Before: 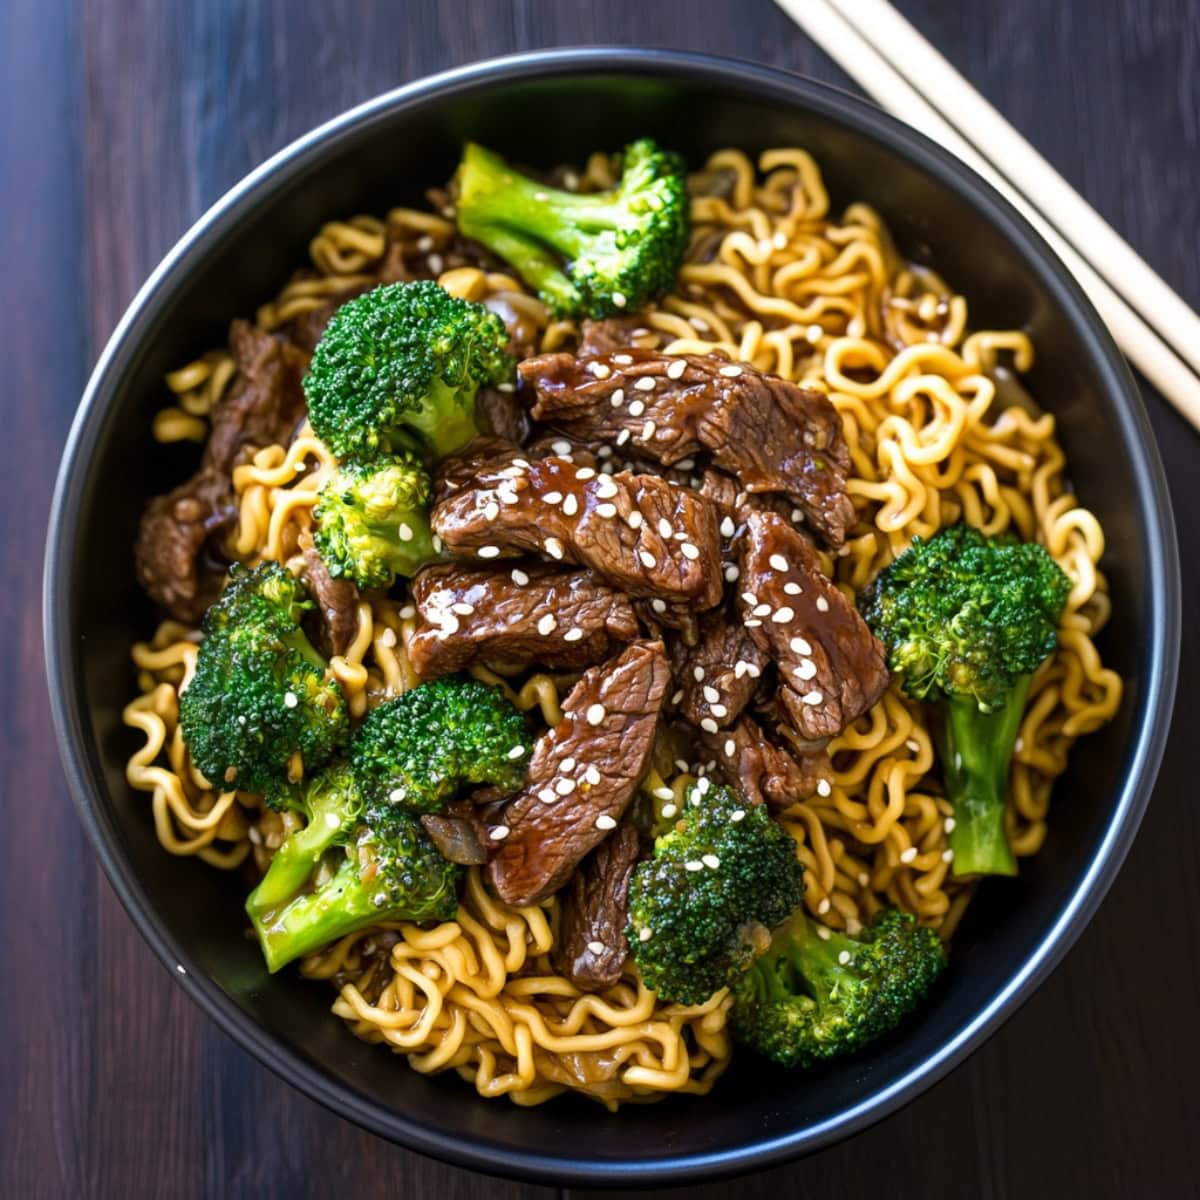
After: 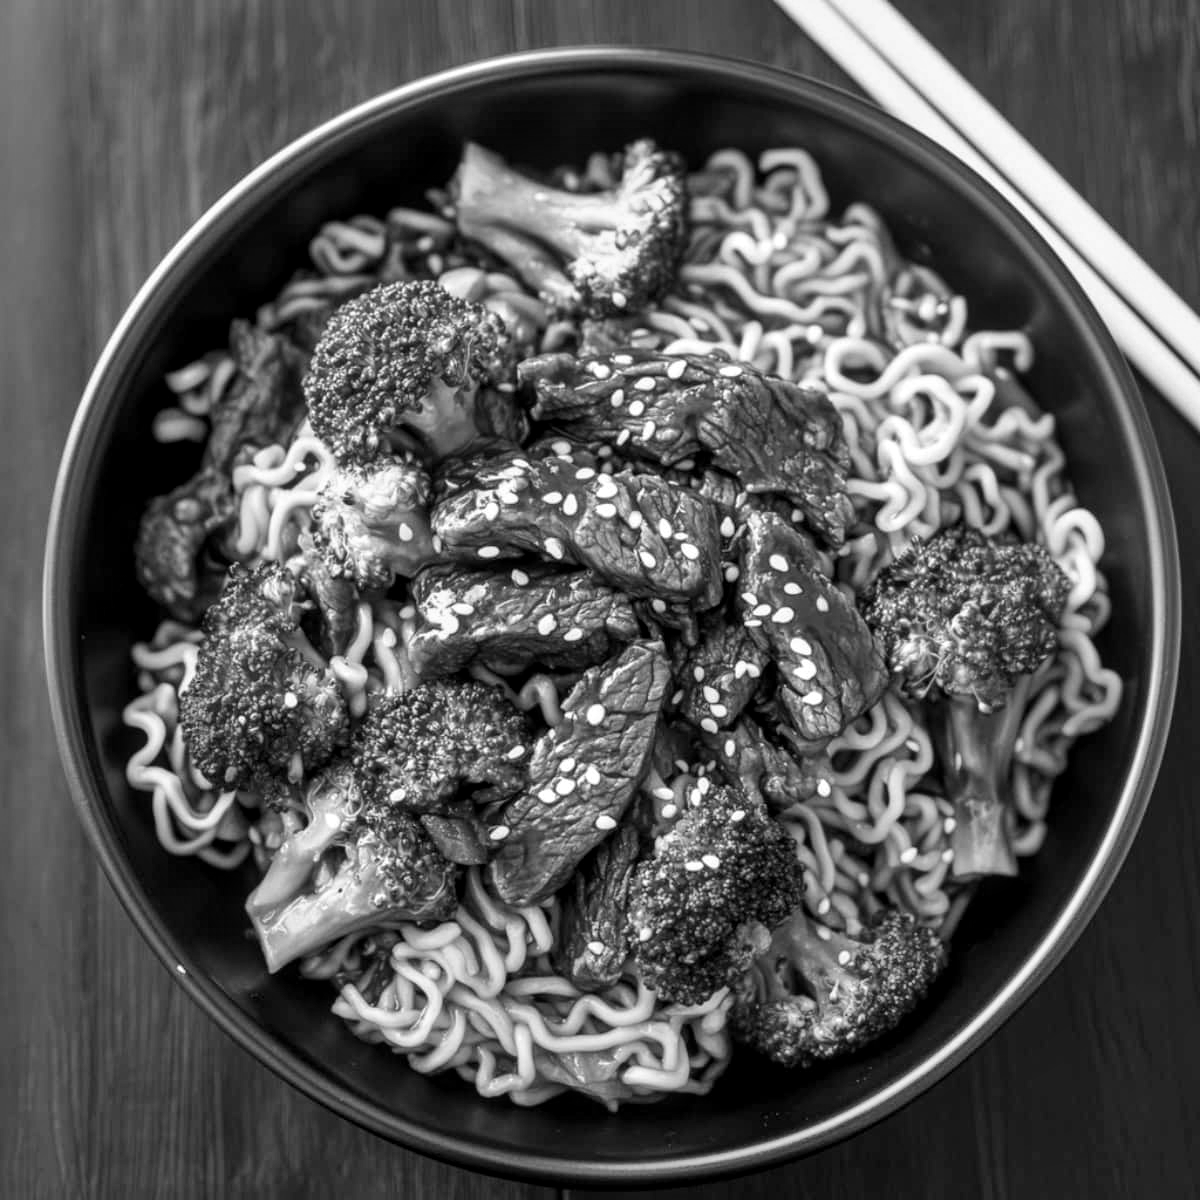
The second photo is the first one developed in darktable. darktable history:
local contrast: on, module defaults
shadows and highlights: radius 108.52, shadows 44.07, highlights -67.8, low approximation 0.01, soften with gaussian
monochrome: on, module defaults
